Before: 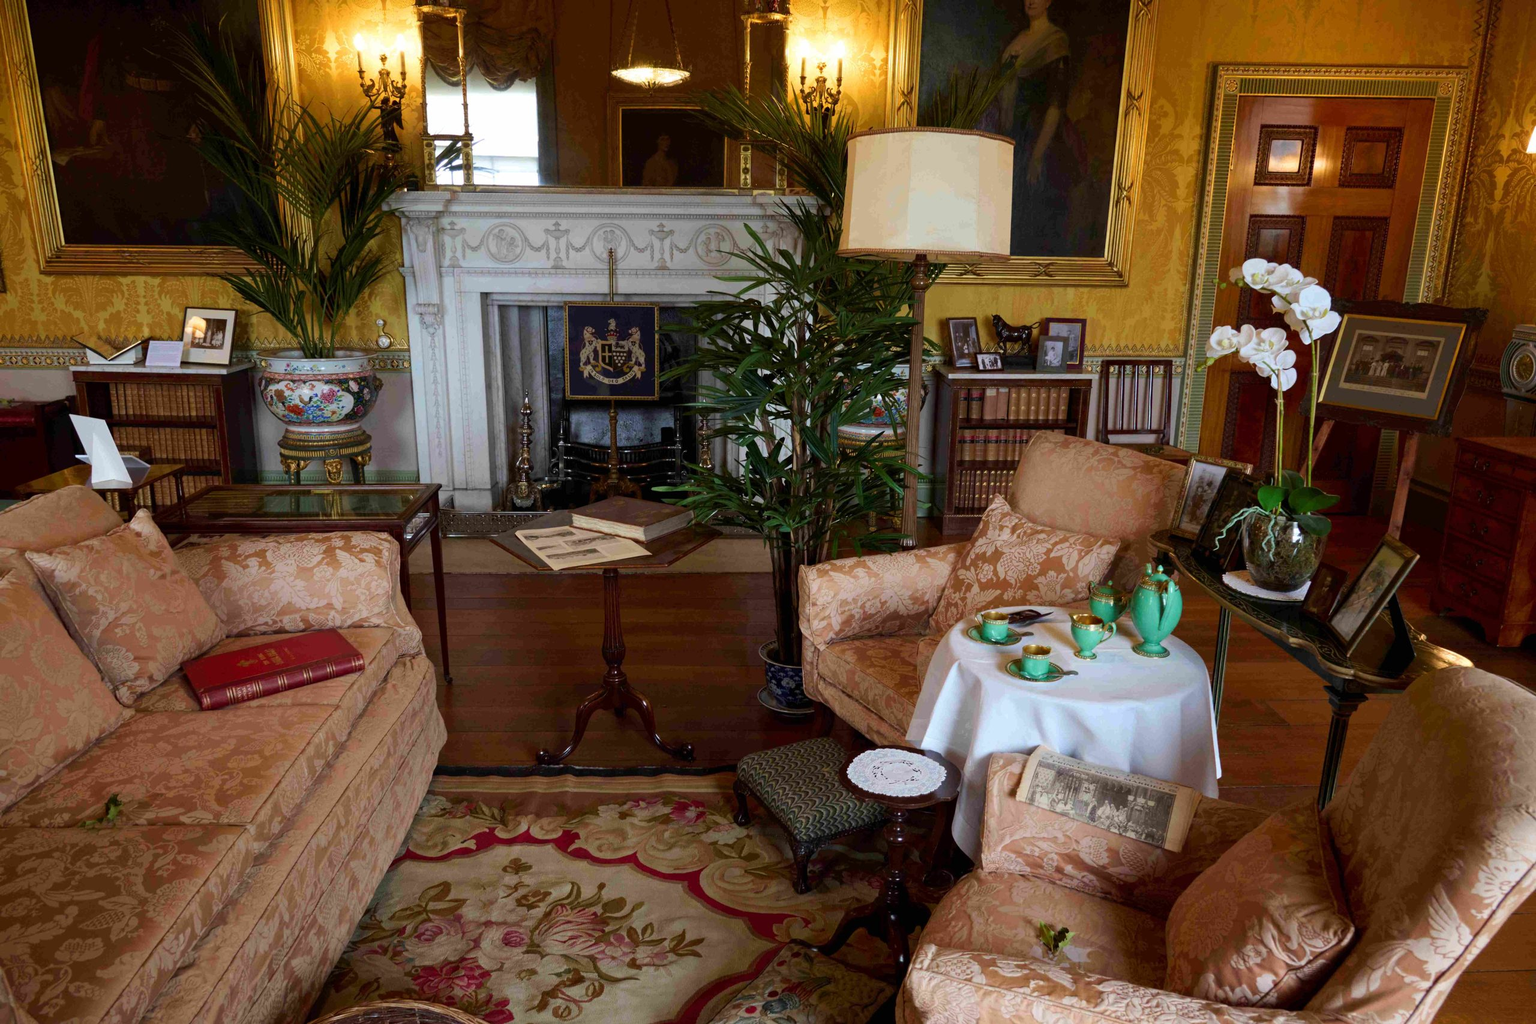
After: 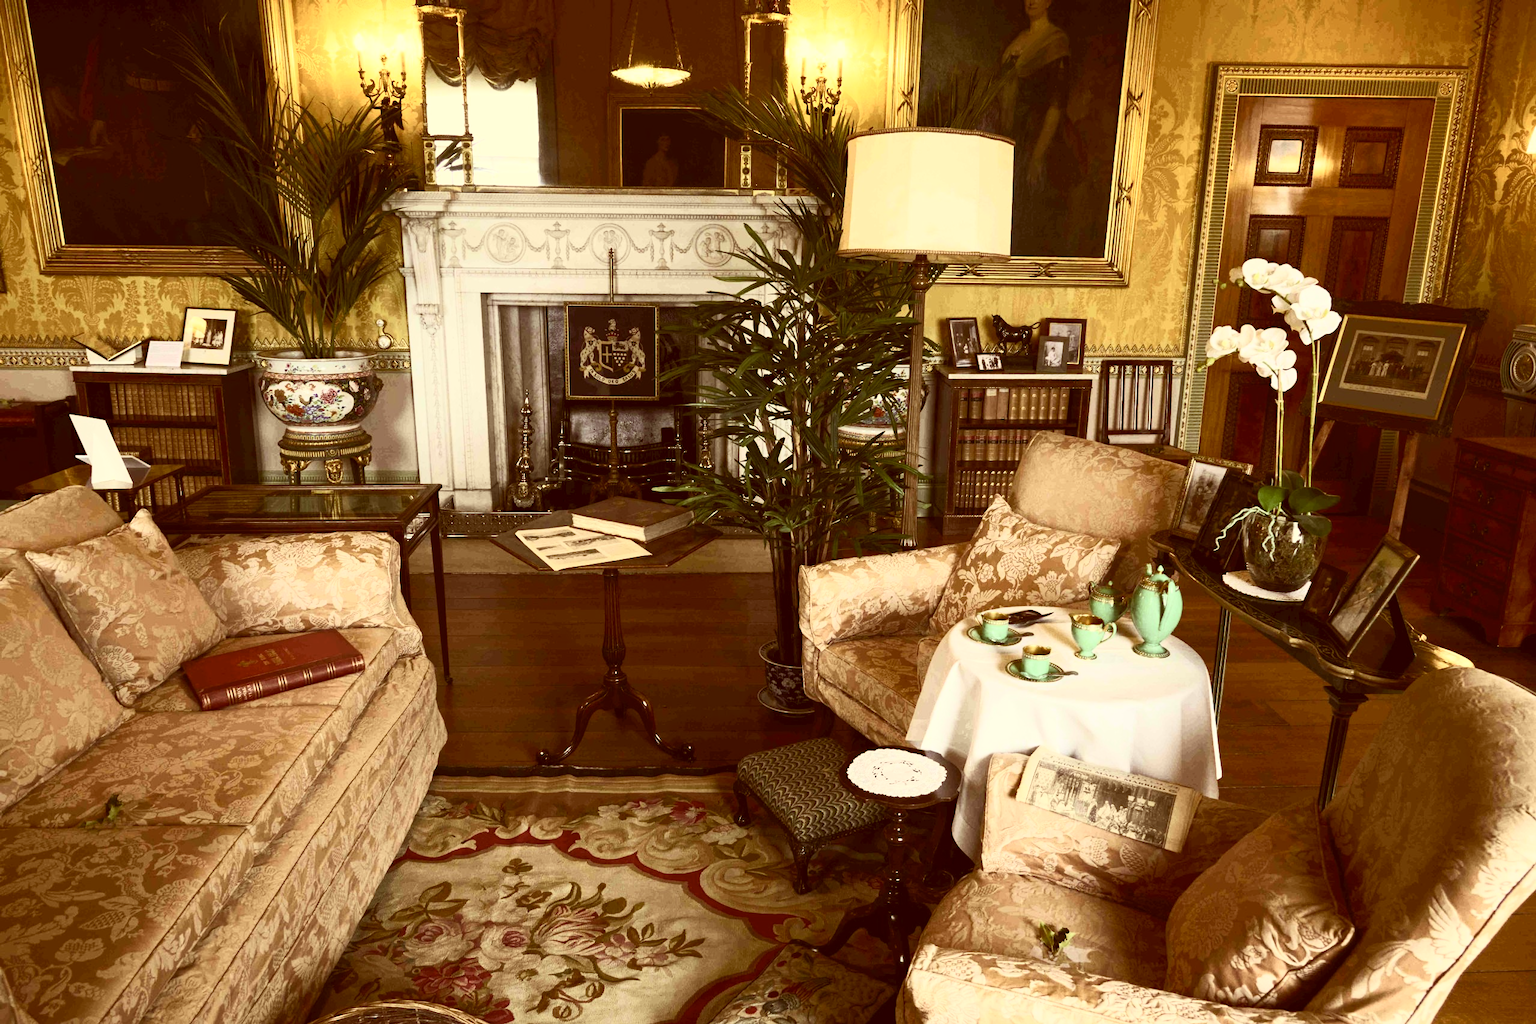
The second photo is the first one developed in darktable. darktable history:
contrast brightness saturation: contrast 0.57, brightness 0.57, saturation -0.34
color correction: highlights a* 1.12, highlights b* 24.26, shadows a* 15.58, shadows b* 24.26
white balance: red 0.967, blue 1.049
